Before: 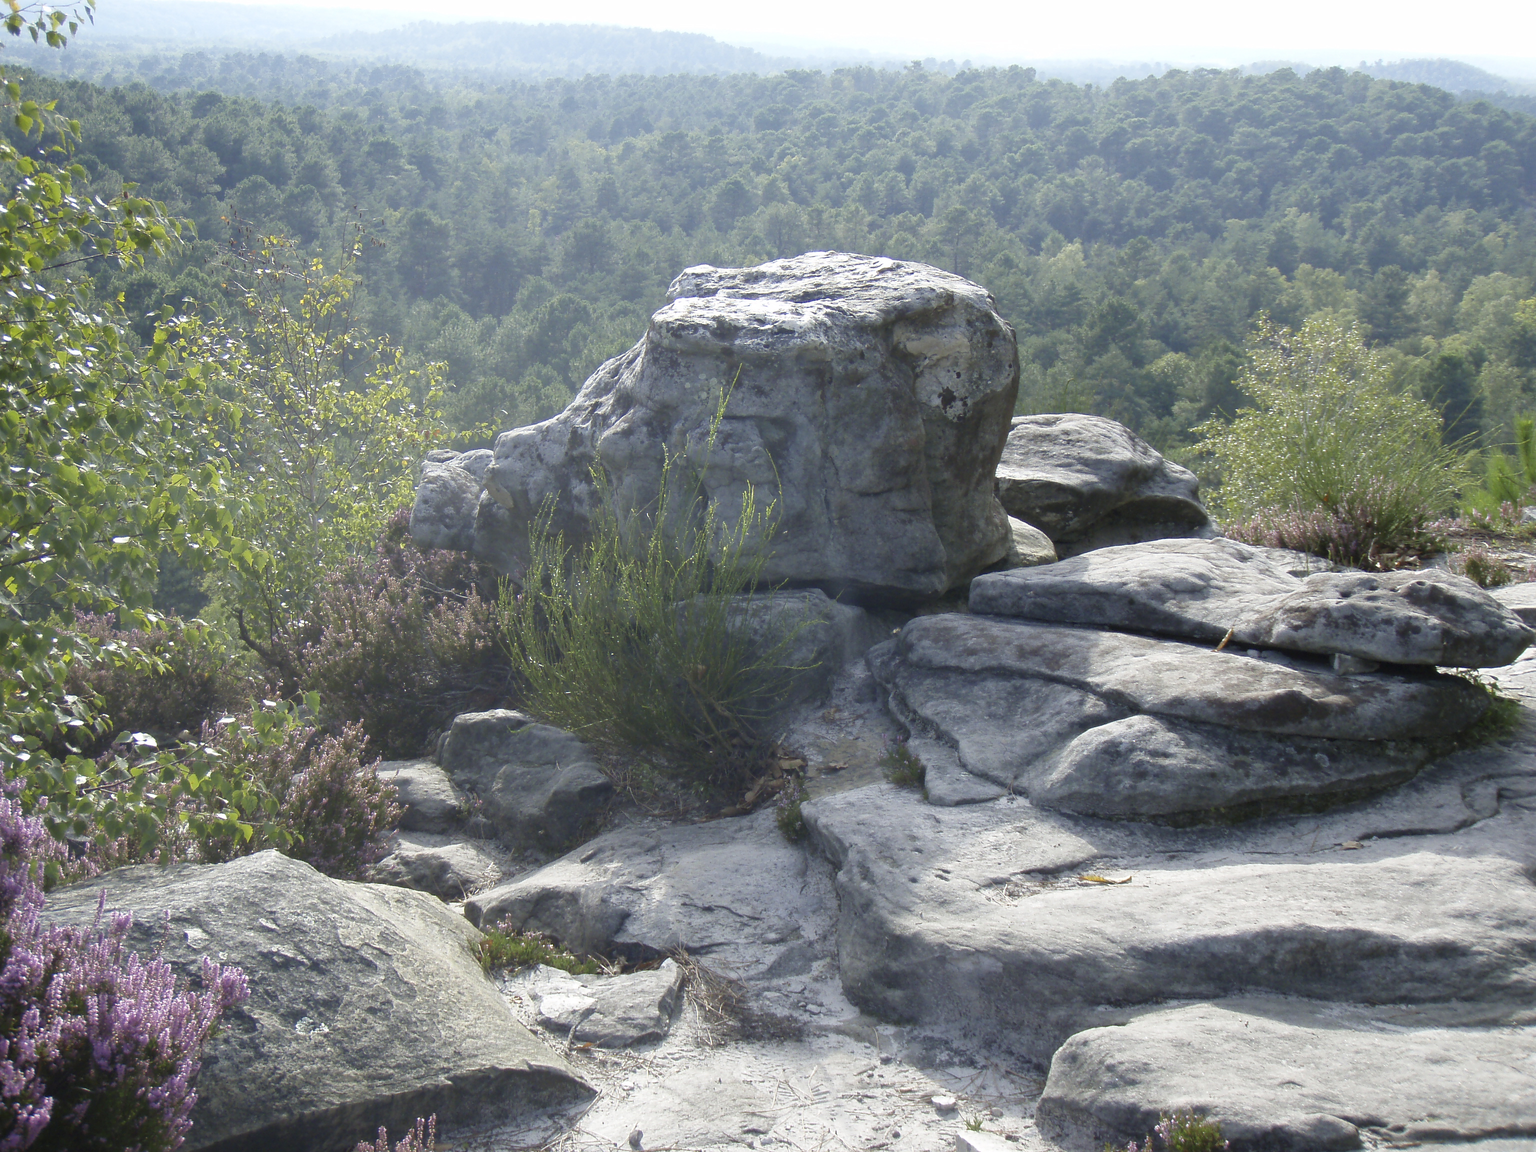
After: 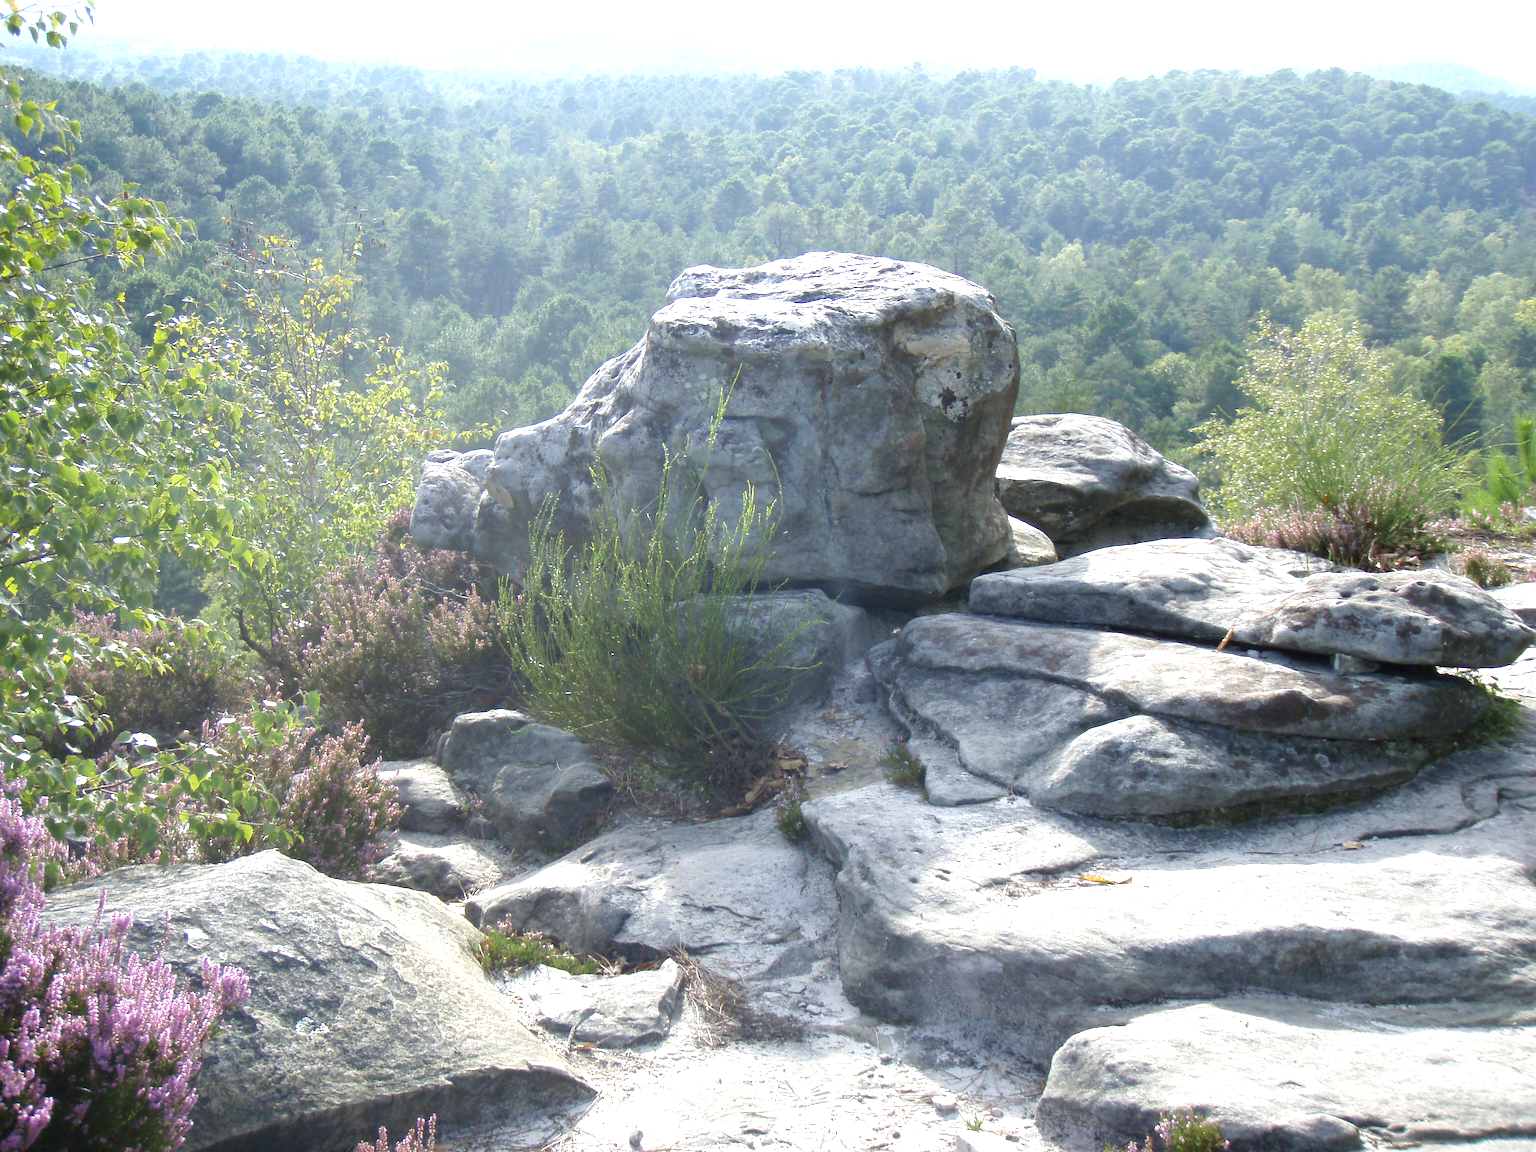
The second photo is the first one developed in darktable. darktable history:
exposure: exposure 0.733 EV, compensate exposure bias true, compensate highlight preservation false
